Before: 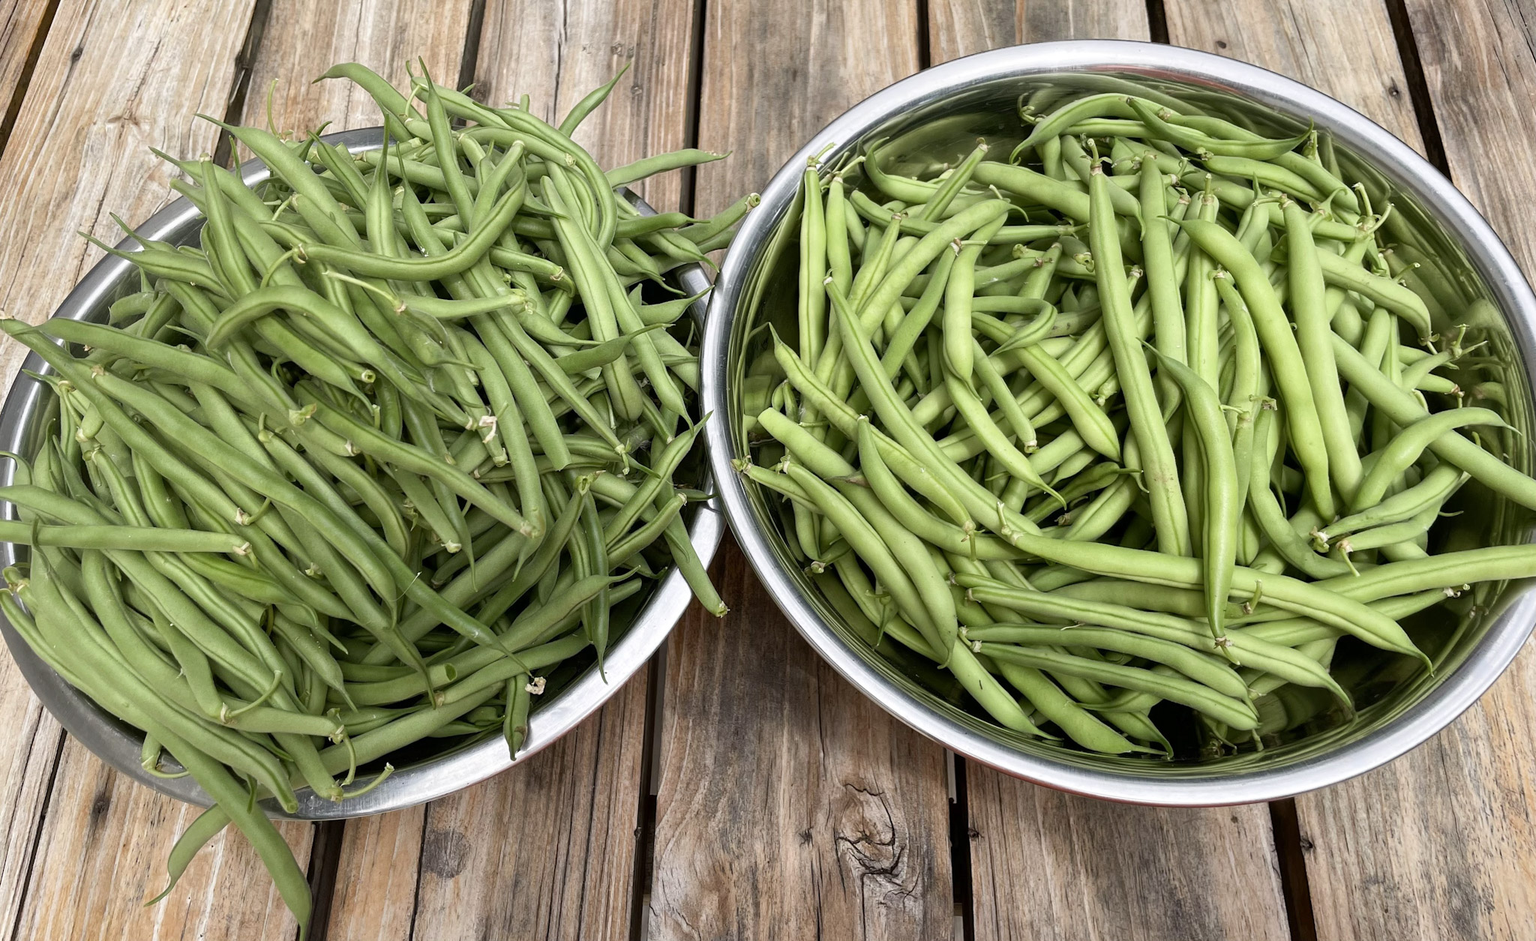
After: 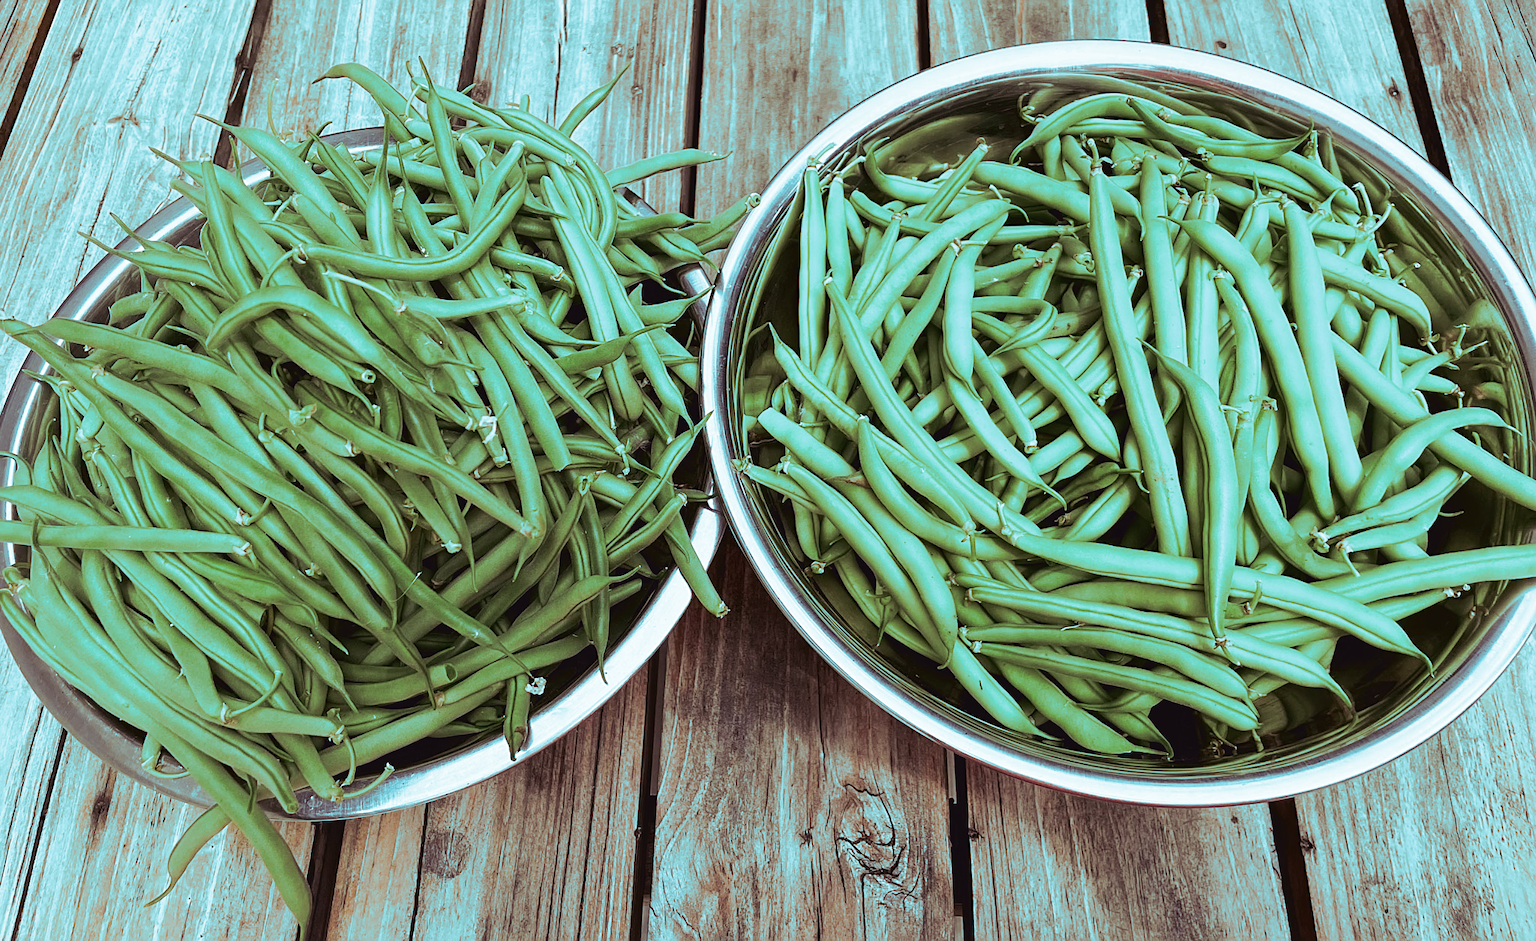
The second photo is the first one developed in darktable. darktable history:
sharpen: on, module defaults
tone curve: curves: ch0 [(0, 0.039) (0.104, 0.103) (0.273, 0.267) (0.448, 0.487) (0.704, 0.761) (0.886, 0.922) (0.994, 0.971)]; ch1 [(0, 0) (0.335, 0.298) (0.446, 0.413) (0.485, 0.487) (0.515, 0.503) (0.566, 0.563) (0.641, 0.655) (1, 1)]; ch2 [(0, 0) (0.314, 0.301) (0.421, 0.411) (0.502, 0.494) (0.528, 0.54) (0.557, 0.559) (0.612, 0.62) (0.722, 0.686) (1, 1)], color space Lab, independent channels, preserve colors none
split-toning: shadows › hue 327.6°, highlights › hue 198°, highlights › saturation 0.55, balance -21.25, compress 0%
